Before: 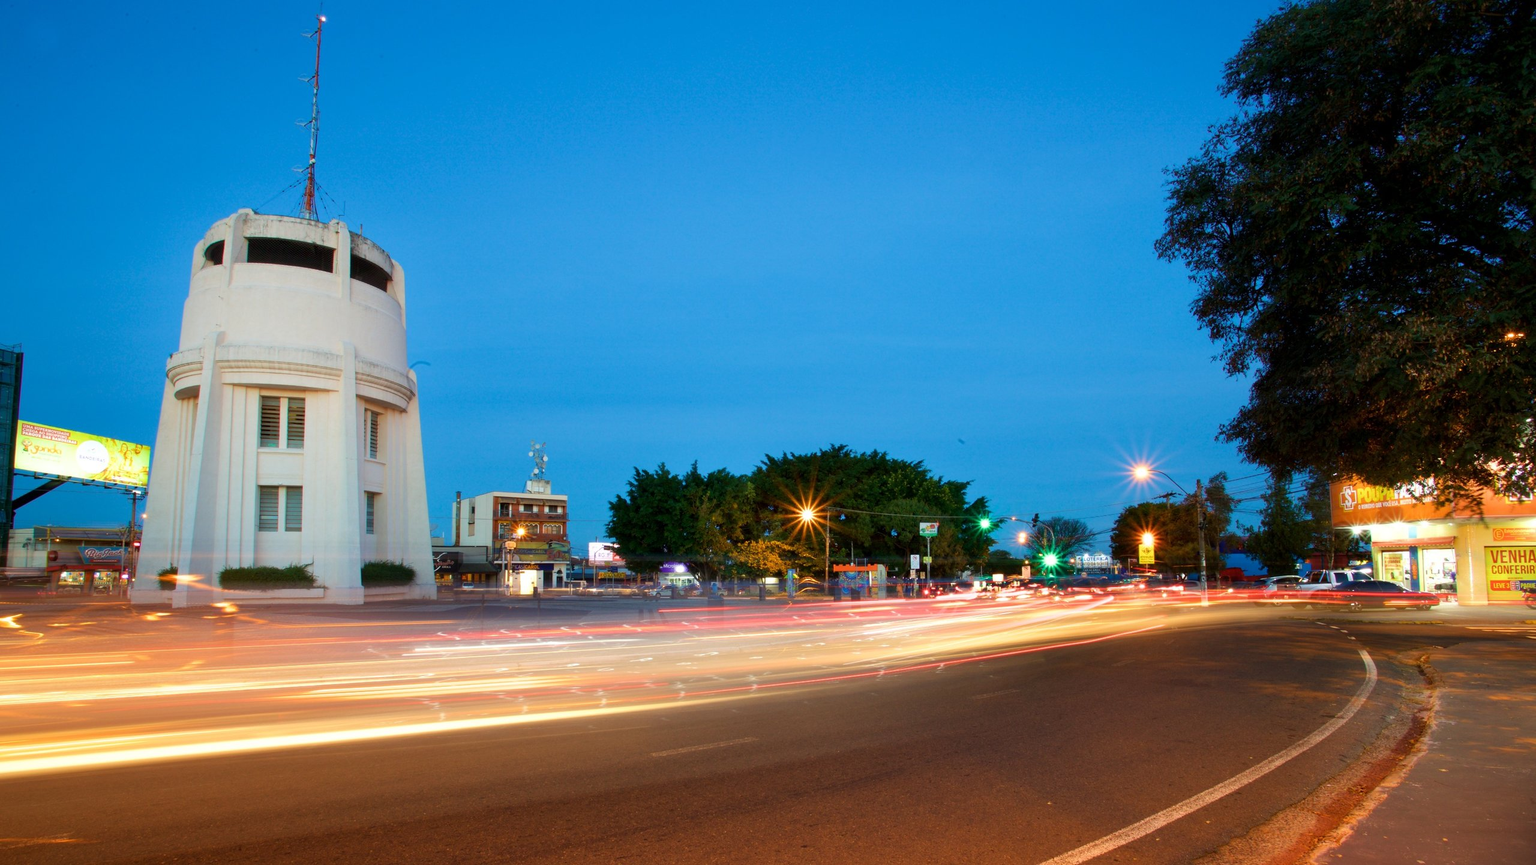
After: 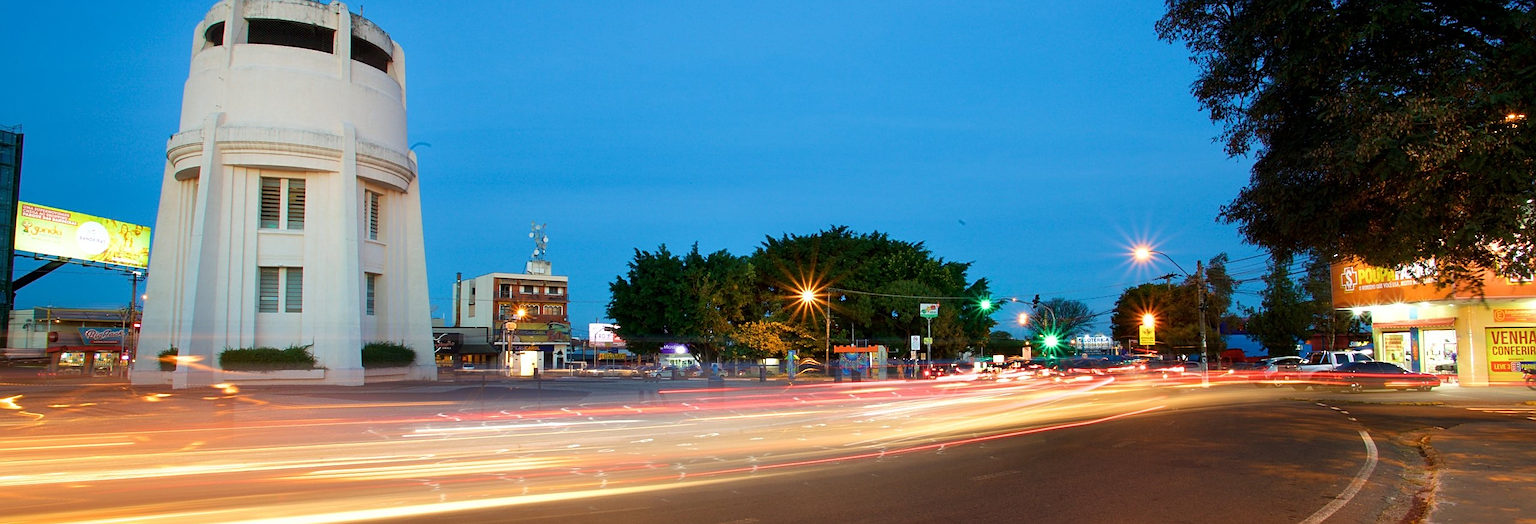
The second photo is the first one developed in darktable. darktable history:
crop and rotate: top 25.357%, bottom 13.942%
sharpen: on, module defaults
